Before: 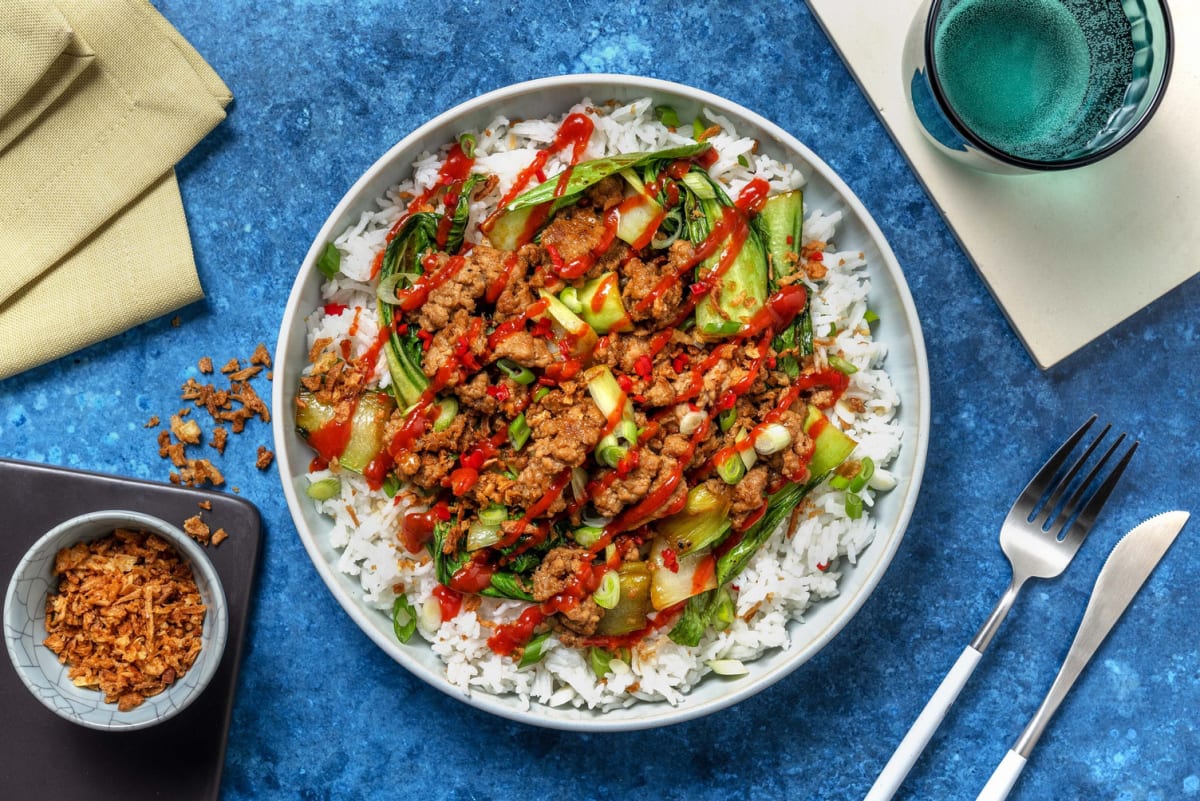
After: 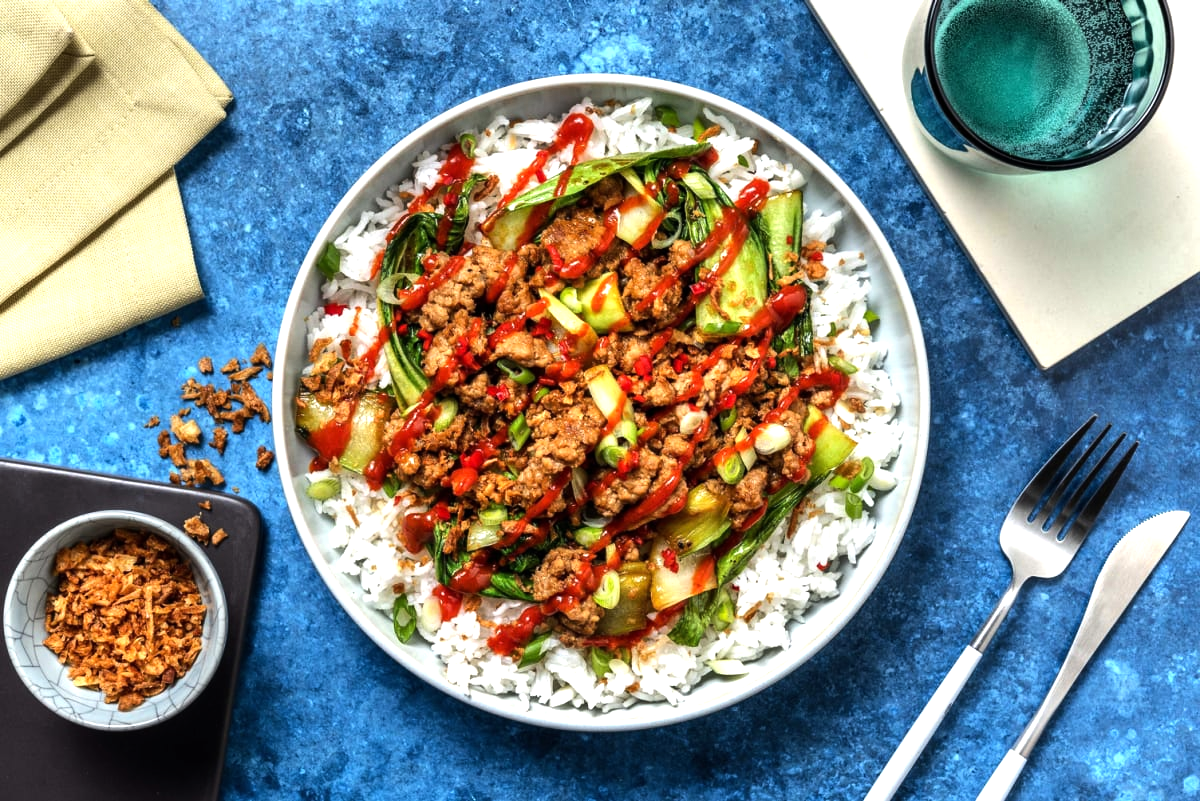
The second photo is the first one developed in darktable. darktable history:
tone equalizer: -8 EV -0.746 EV, -7 EV -0.713 EV, -6 EV -0.576 EV, -5 EV -0.425 EV, -3 EV 0.38 EV, -2 EV 0.6 EV, -1 EV 0.675 EV, +0 EV 0.734 EV, edges refinement/feathering 500, mask exposure compensation -1.57 EV, preserve details no
